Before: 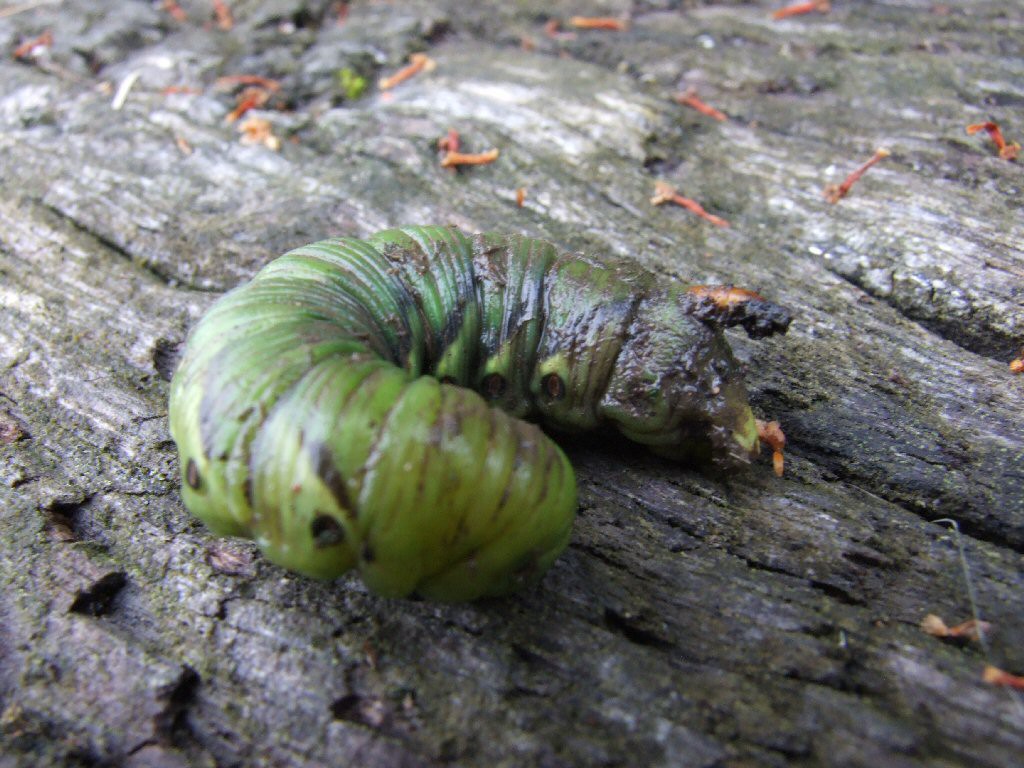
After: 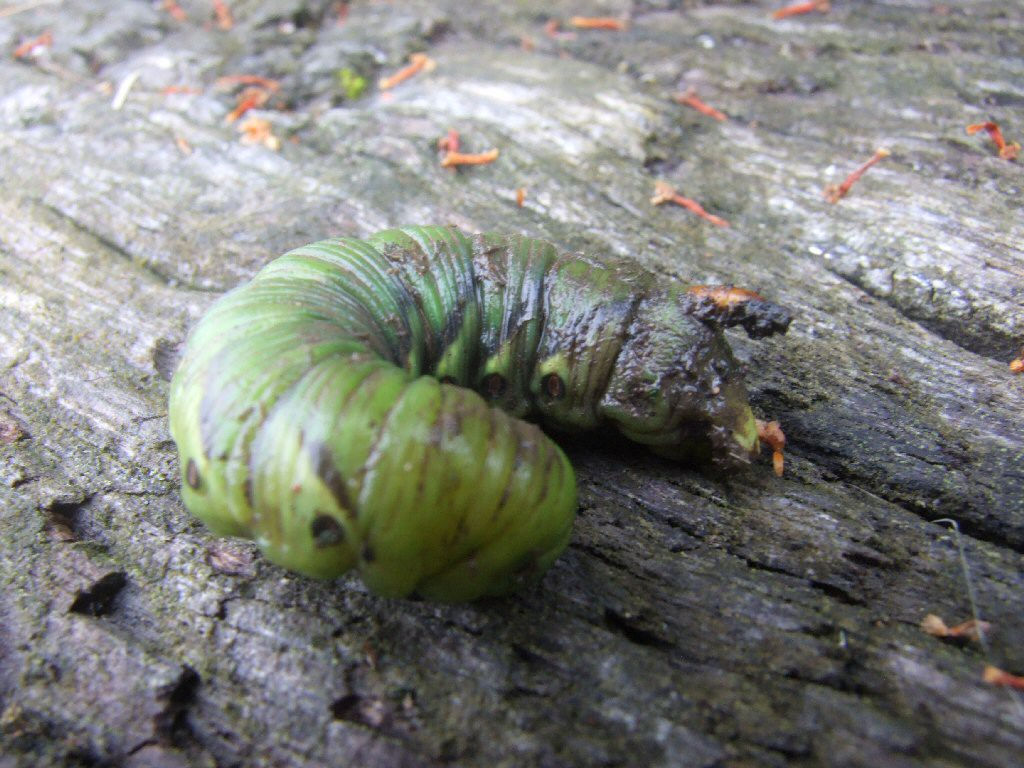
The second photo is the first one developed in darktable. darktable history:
tone equalizer: -8 EV 0.06 EV, smoothing diameter 25%, edges refinement/feathering 10, preserve details guided filter
bloom: on, module defaults
